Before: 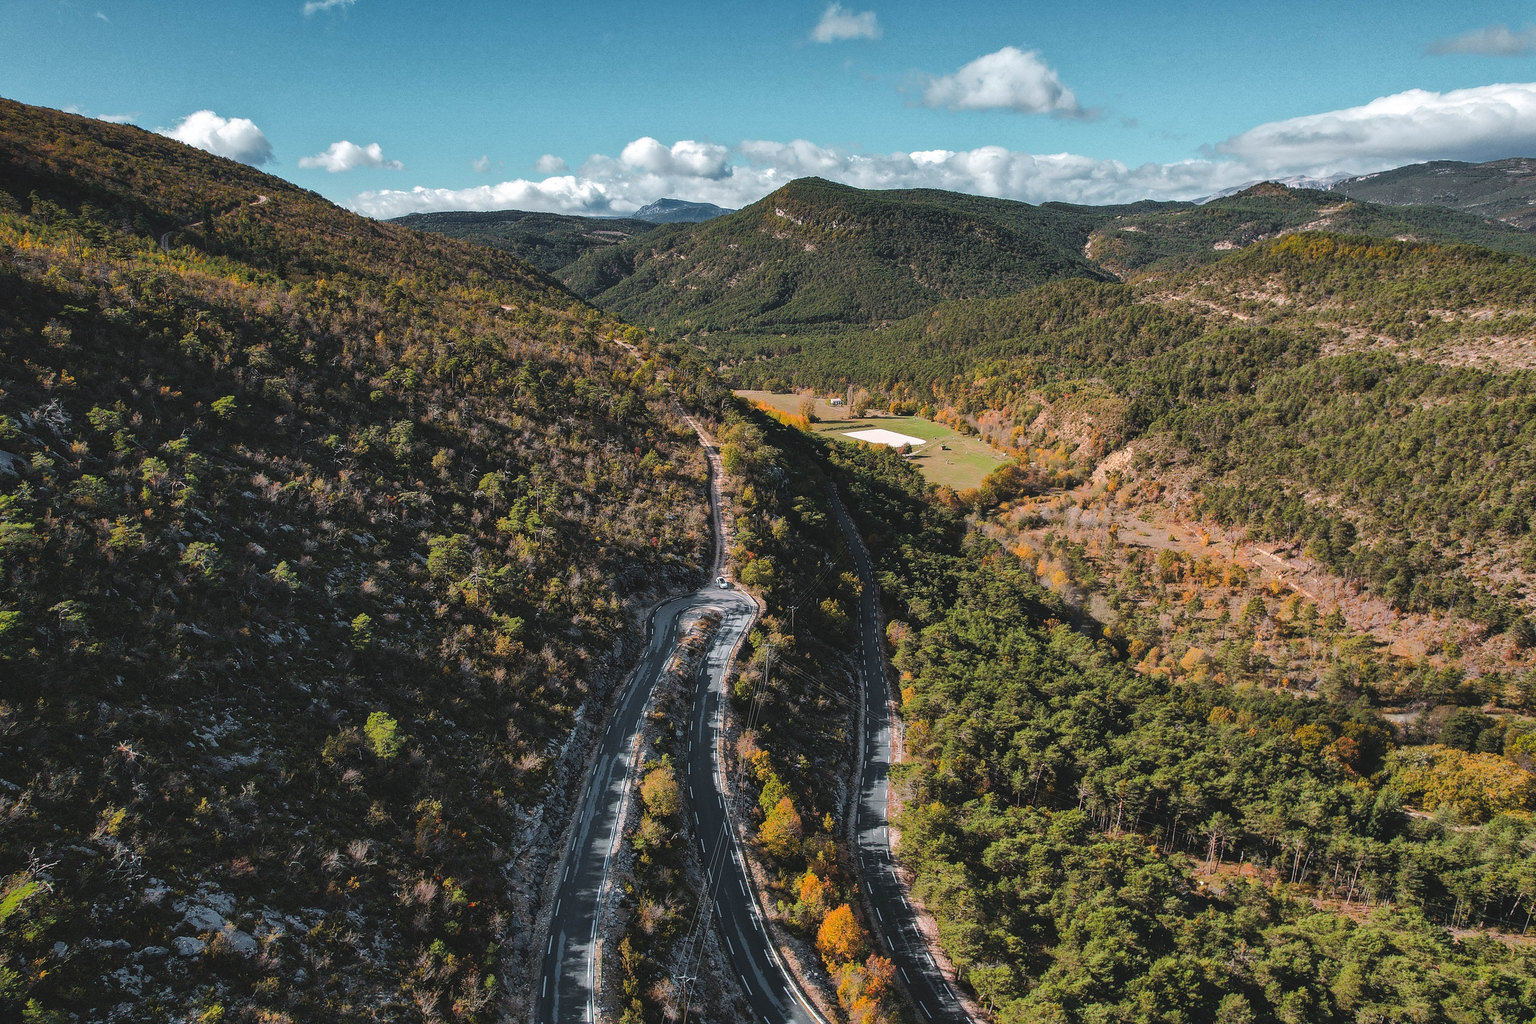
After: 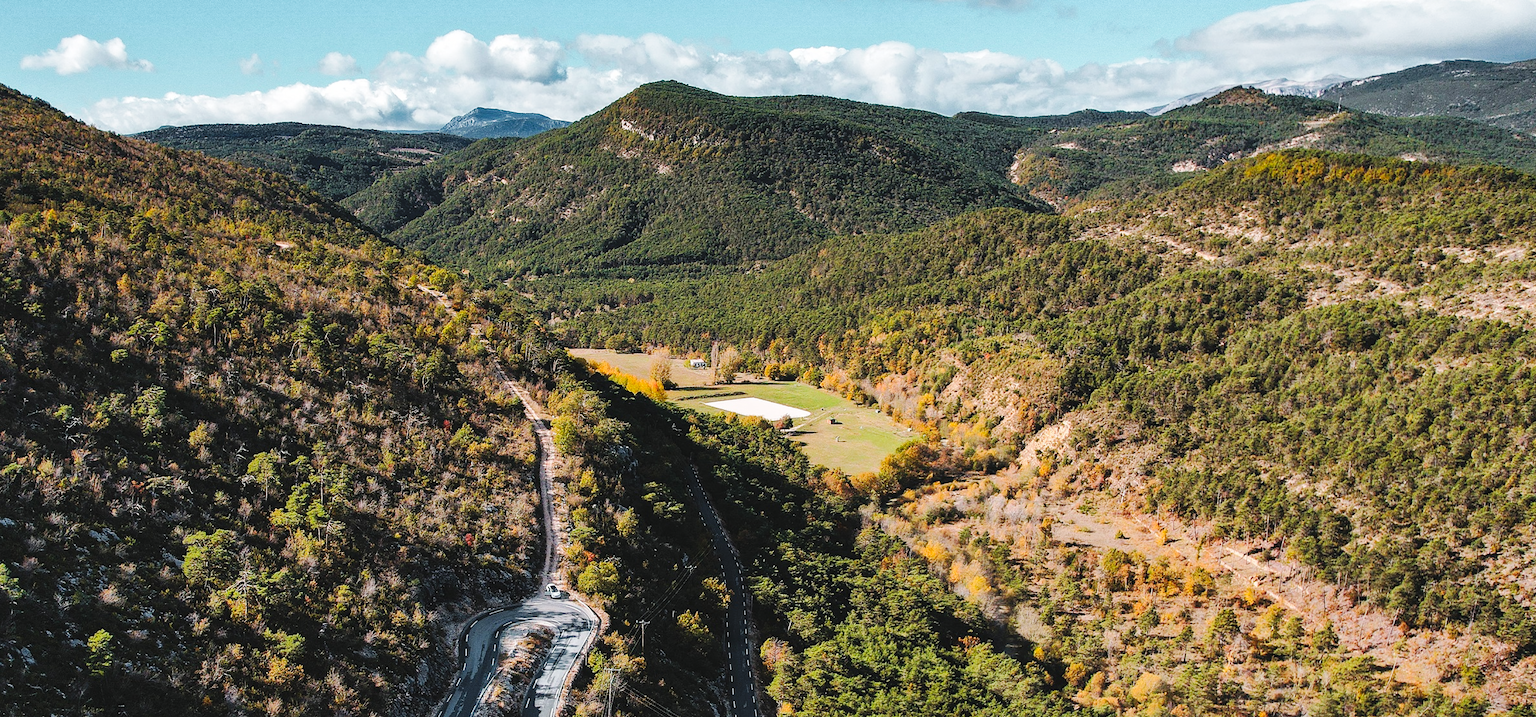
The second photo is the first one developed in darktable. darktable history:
color balance rgb: on, module defaults
crop: left 18.38%, top 11.092%, right 2.134%, bottom 33.217%
base curve: curves: ch0 [(0, 0) (0.032, 0.025) (0.121, 0.166) (0.206, 0.329) (0.605, 0.79) (1, 1)], preserve colors none
